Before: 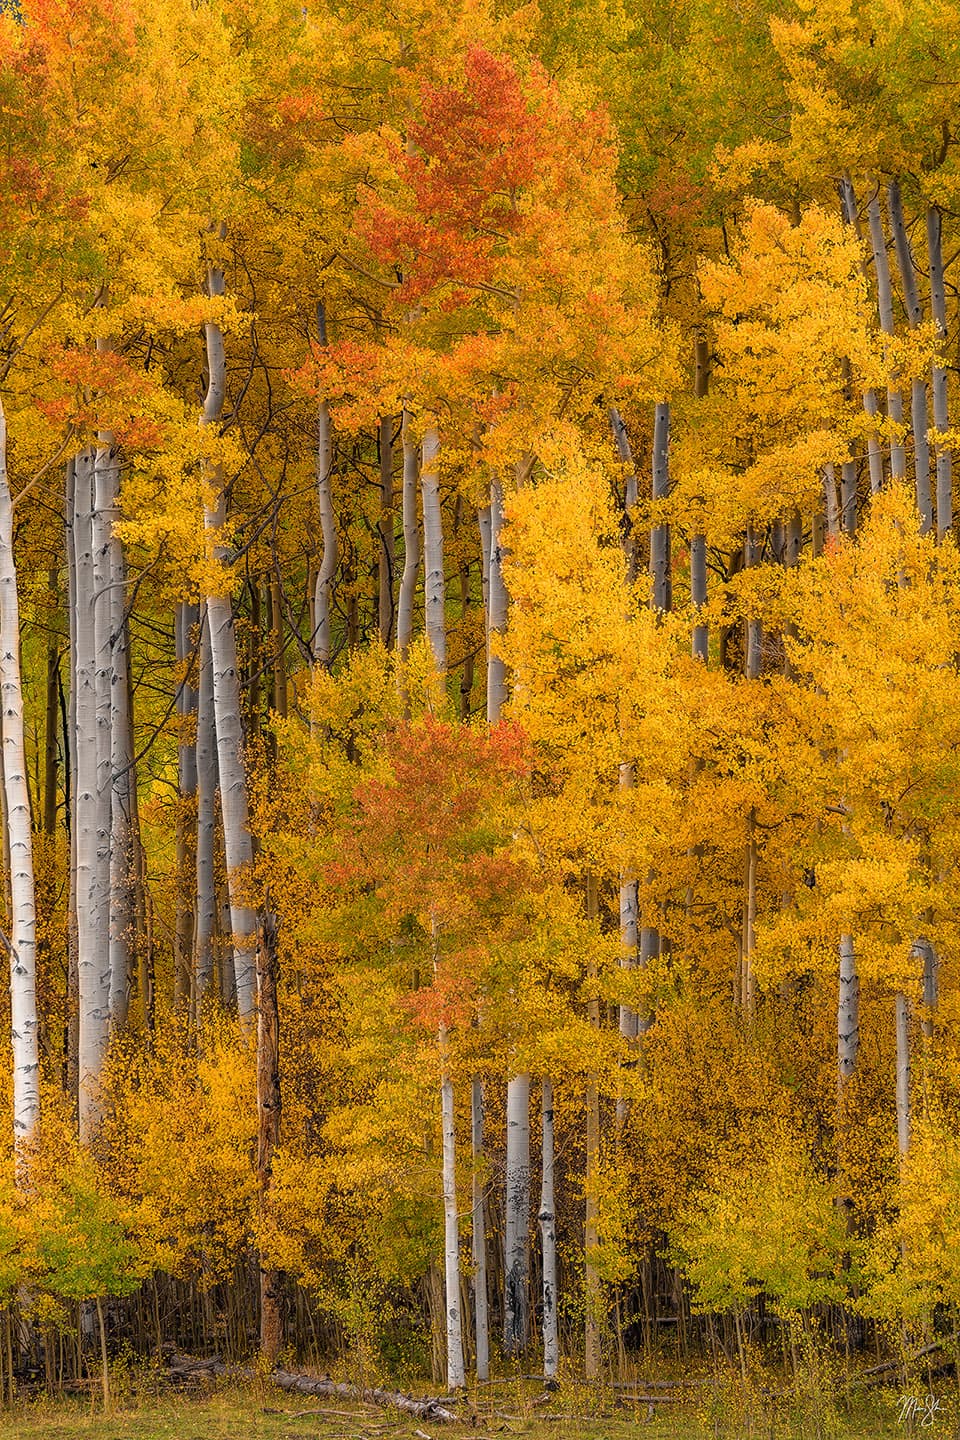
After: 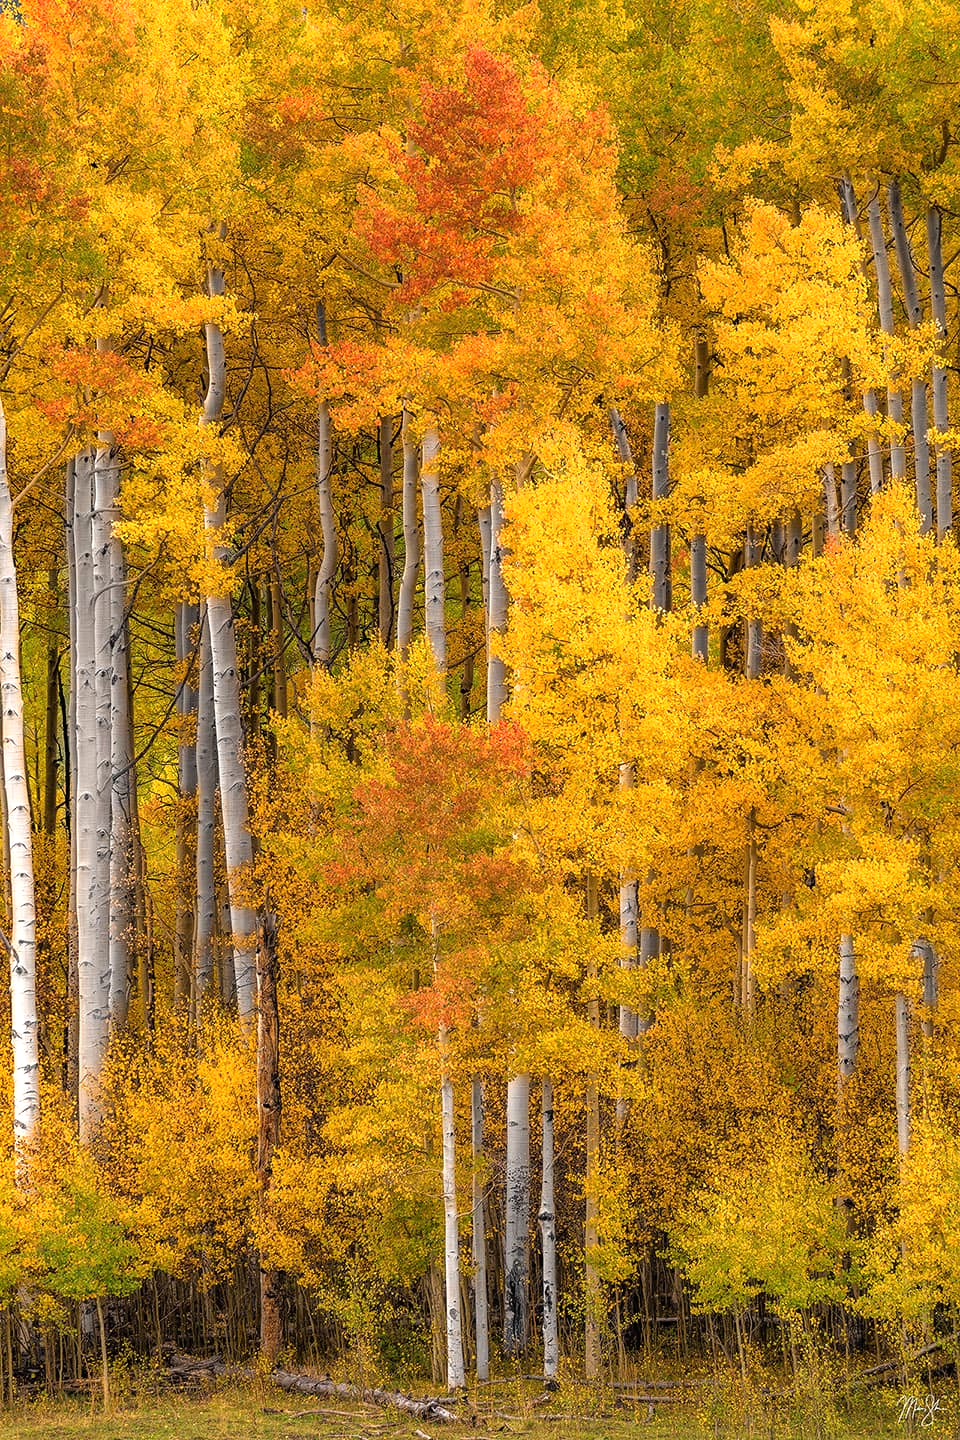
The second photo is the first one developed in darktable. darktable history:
tone equalizer: -8 EV -0.457 EV, -7 EV -0.399 EV, -6 EV -0.333 EV, -5 EV -0.233 EV, -3 EV 0.254 EV, -2 EV 0.322 EV, -1 EV 0.41 EV, +0 EV 0.434 EV
